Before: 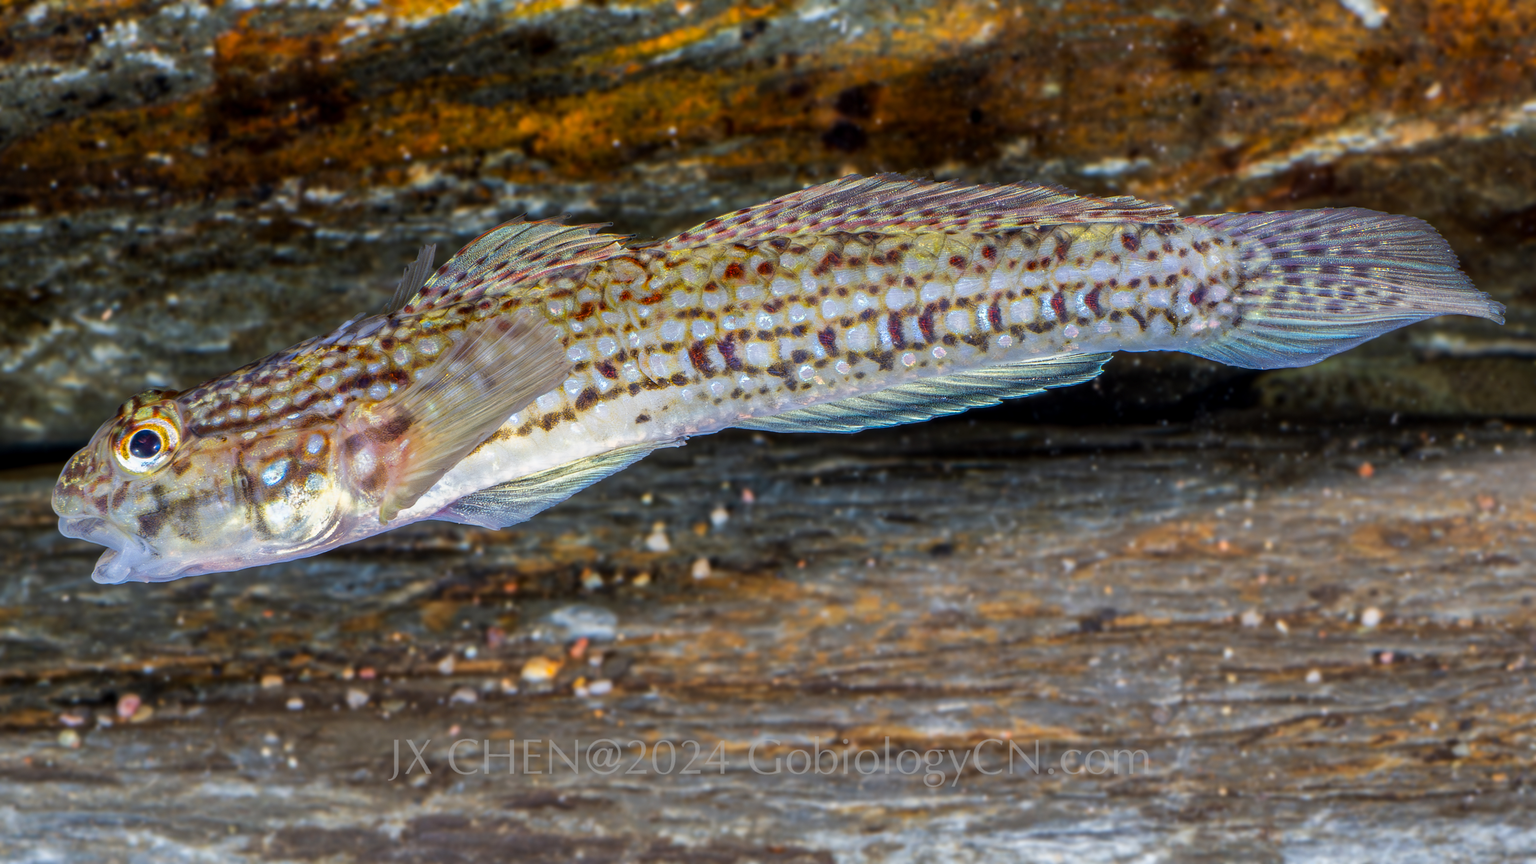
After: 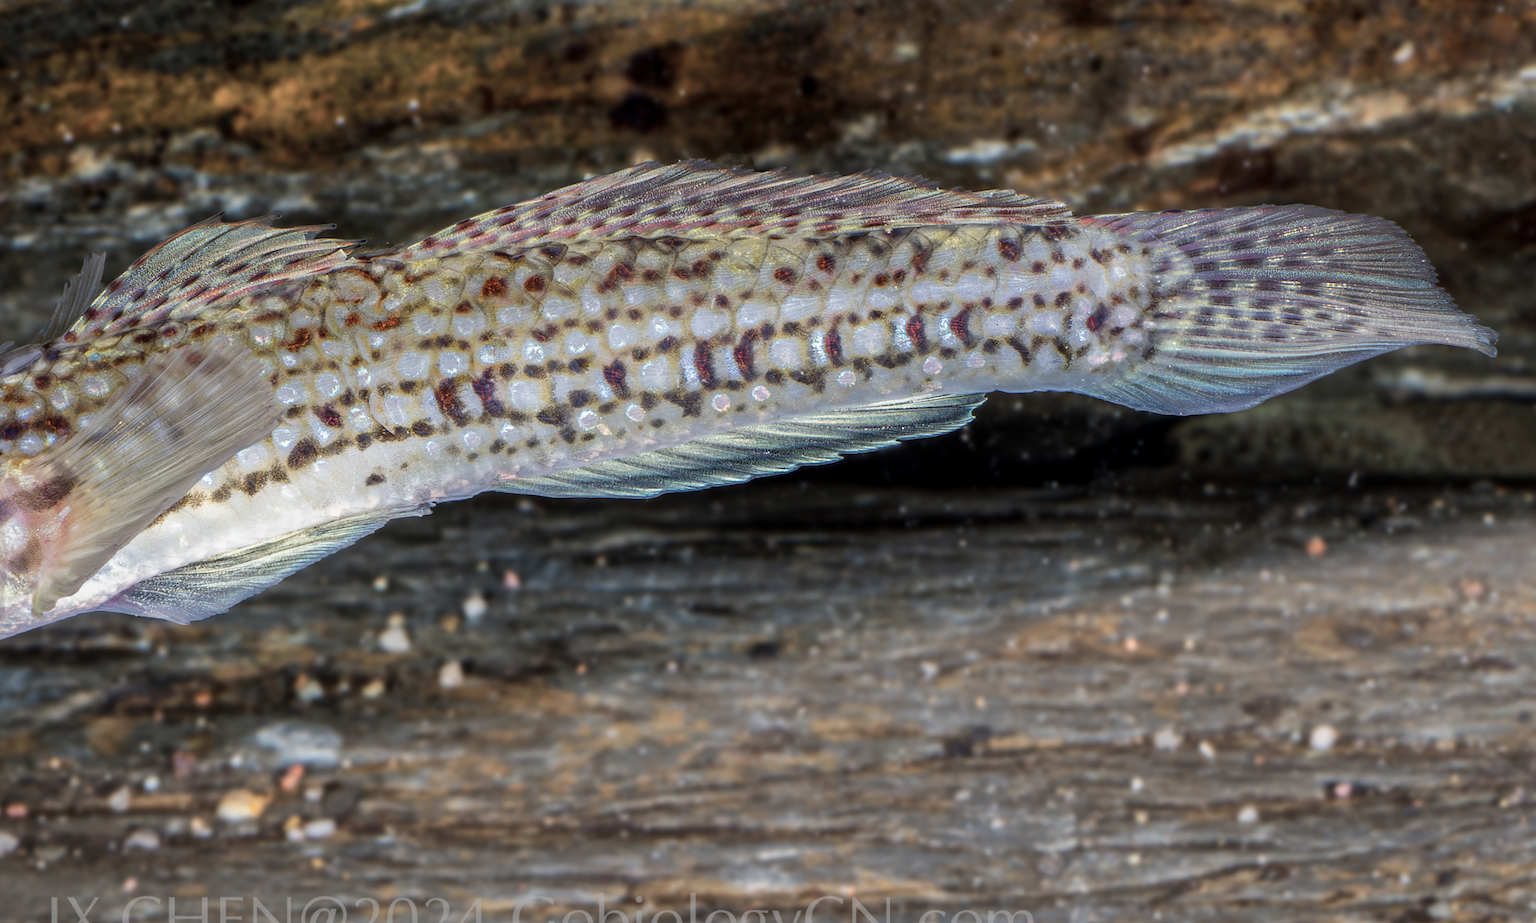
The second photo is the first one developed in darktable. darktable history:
crop: left 23.095%, top 5.827%, bottom 11.854%
color zones: curves: ch0 [(0, 0.559) (0.153, 0.551) (0.229, 0.5) (0.429, 0.5) (0.571, 0.5) (0.714, 0.5) (0.857, 0.5) (1, 0.559)]; ch1 [(0, 0.417) (0.112, 0.336) (0.213, 0.26) (0.429, 0.34) (0.571, 0.35) (0.683, 0.331) (0.857, 0.344) (1, 0.417)]
